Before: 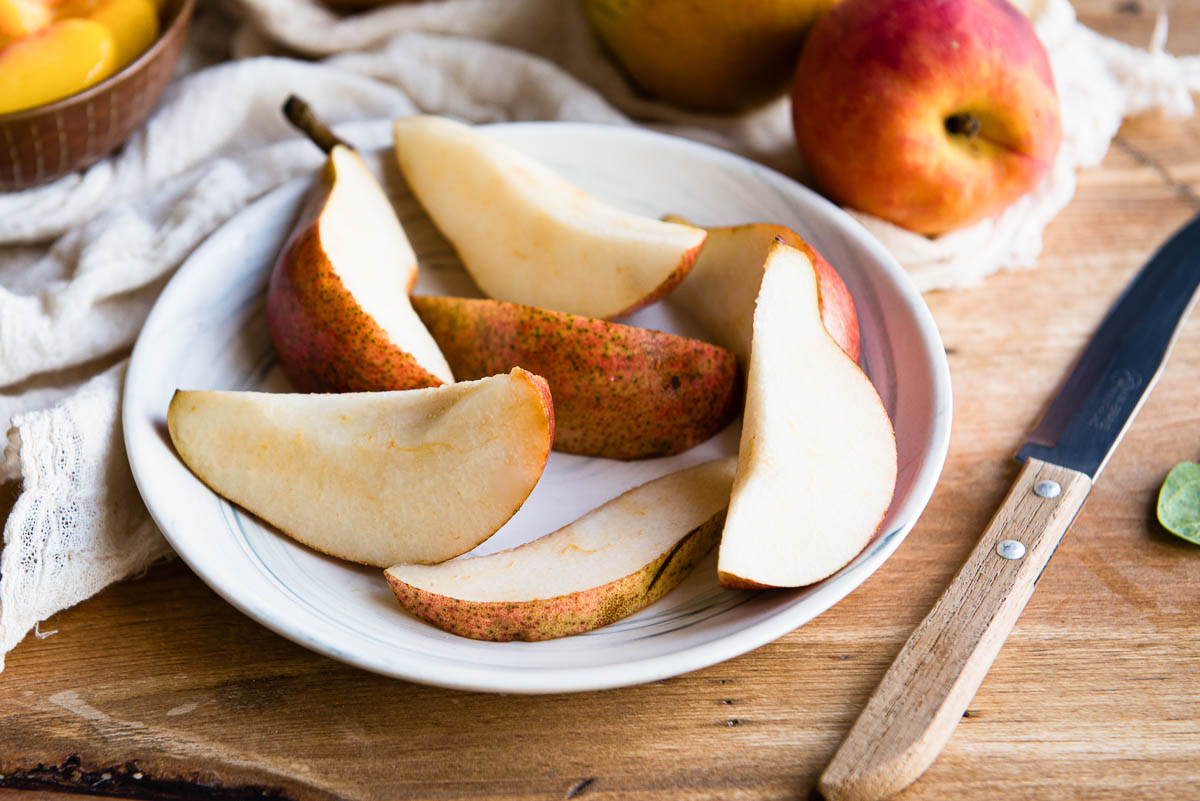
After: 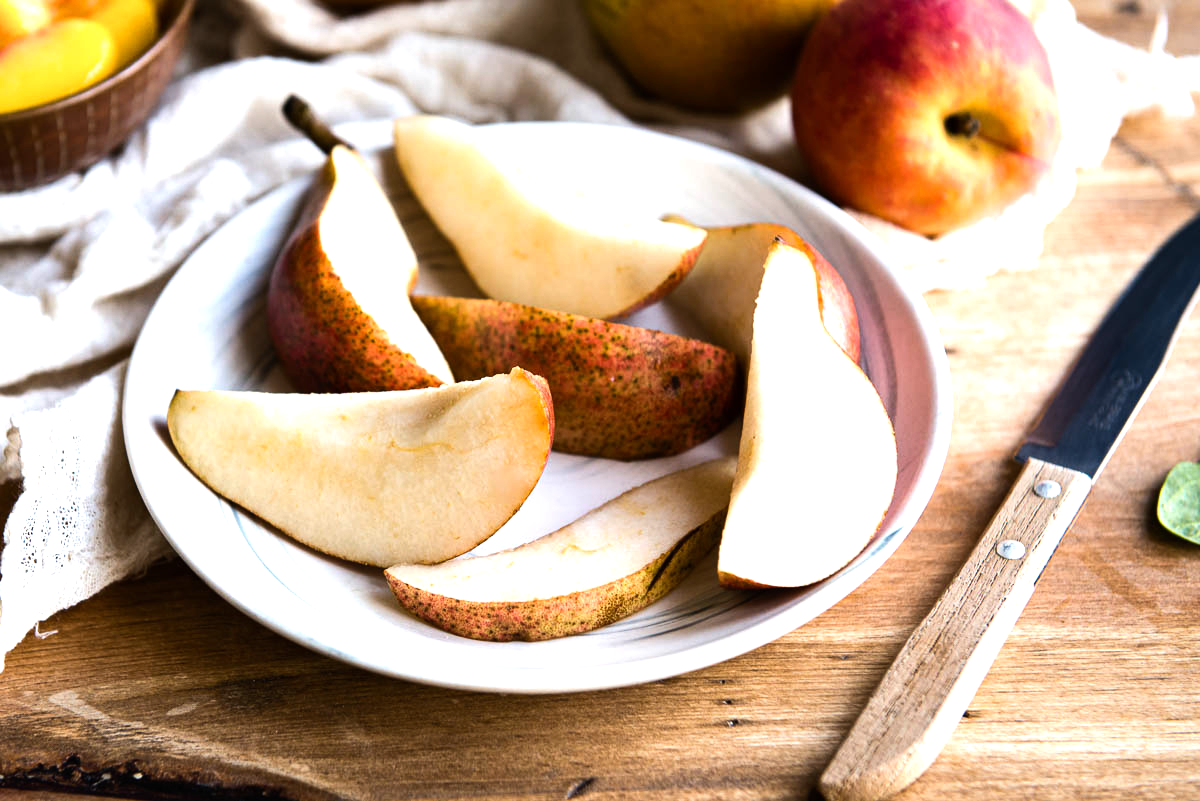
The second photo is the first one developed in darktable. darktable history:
tone equalizer: -8 EV -0.761 EV, -7 EV -0.687 EV, -6 EV -0.597 EV, -5 EV -0.423 EV, -3 EV 0.374 EV, -2 EV 0.6 EV, -1 EV 0.696 EV, +0 EV 0.763 EV, edges refinement/feathering 500, mask exposure compensation -1.57 EV, preserve details no
